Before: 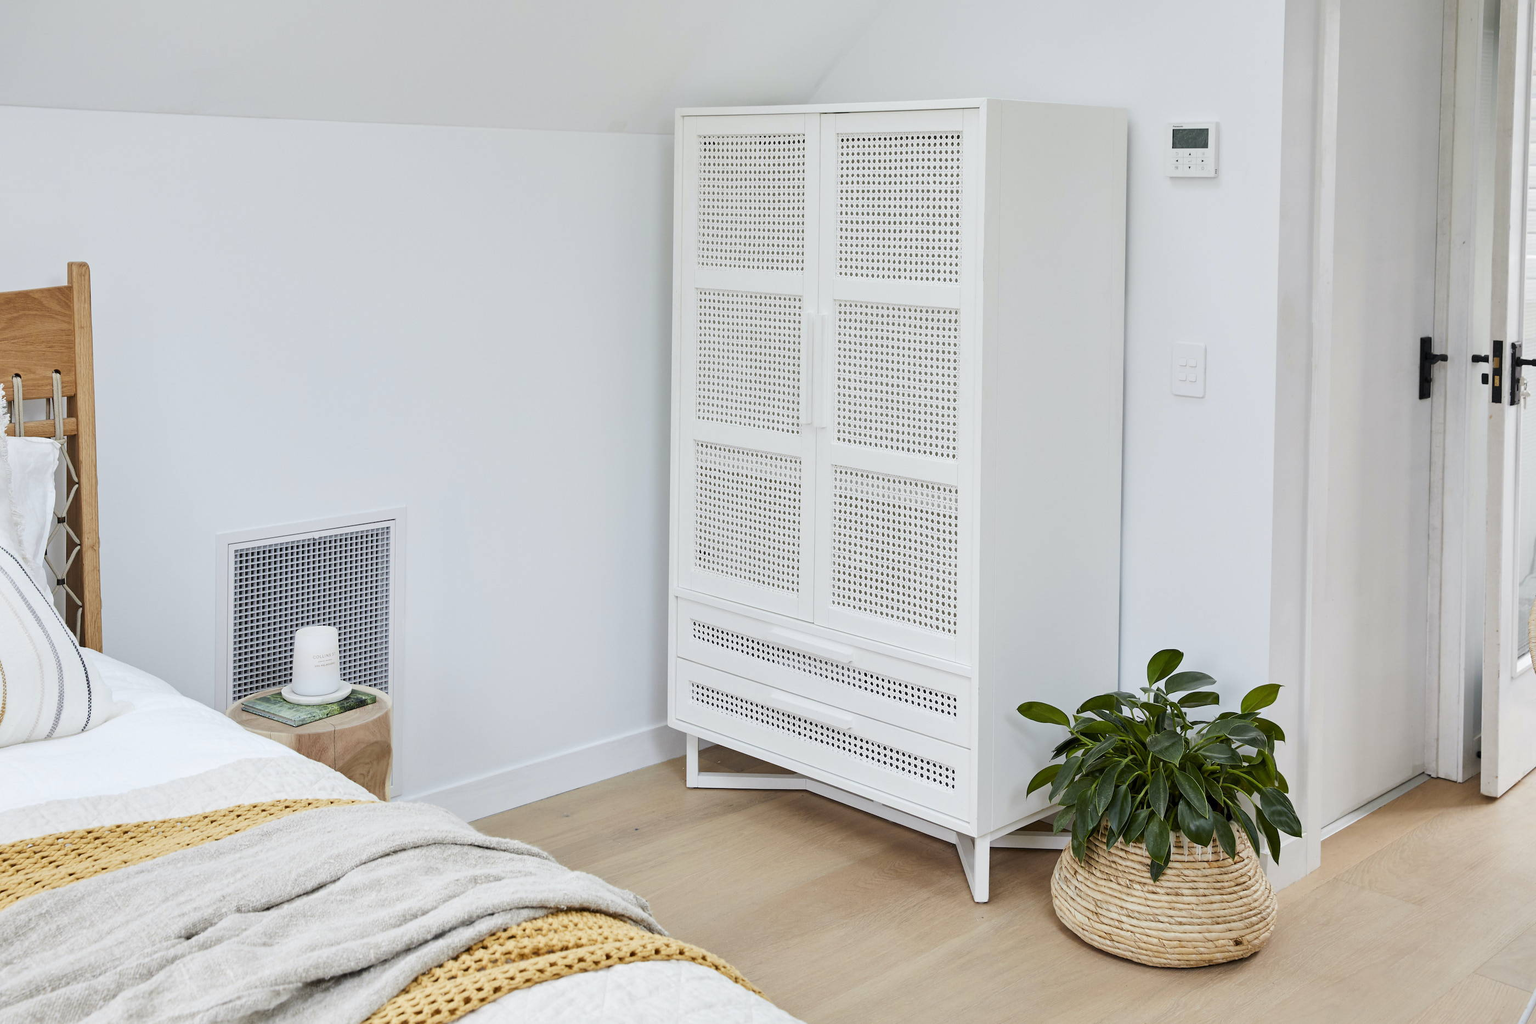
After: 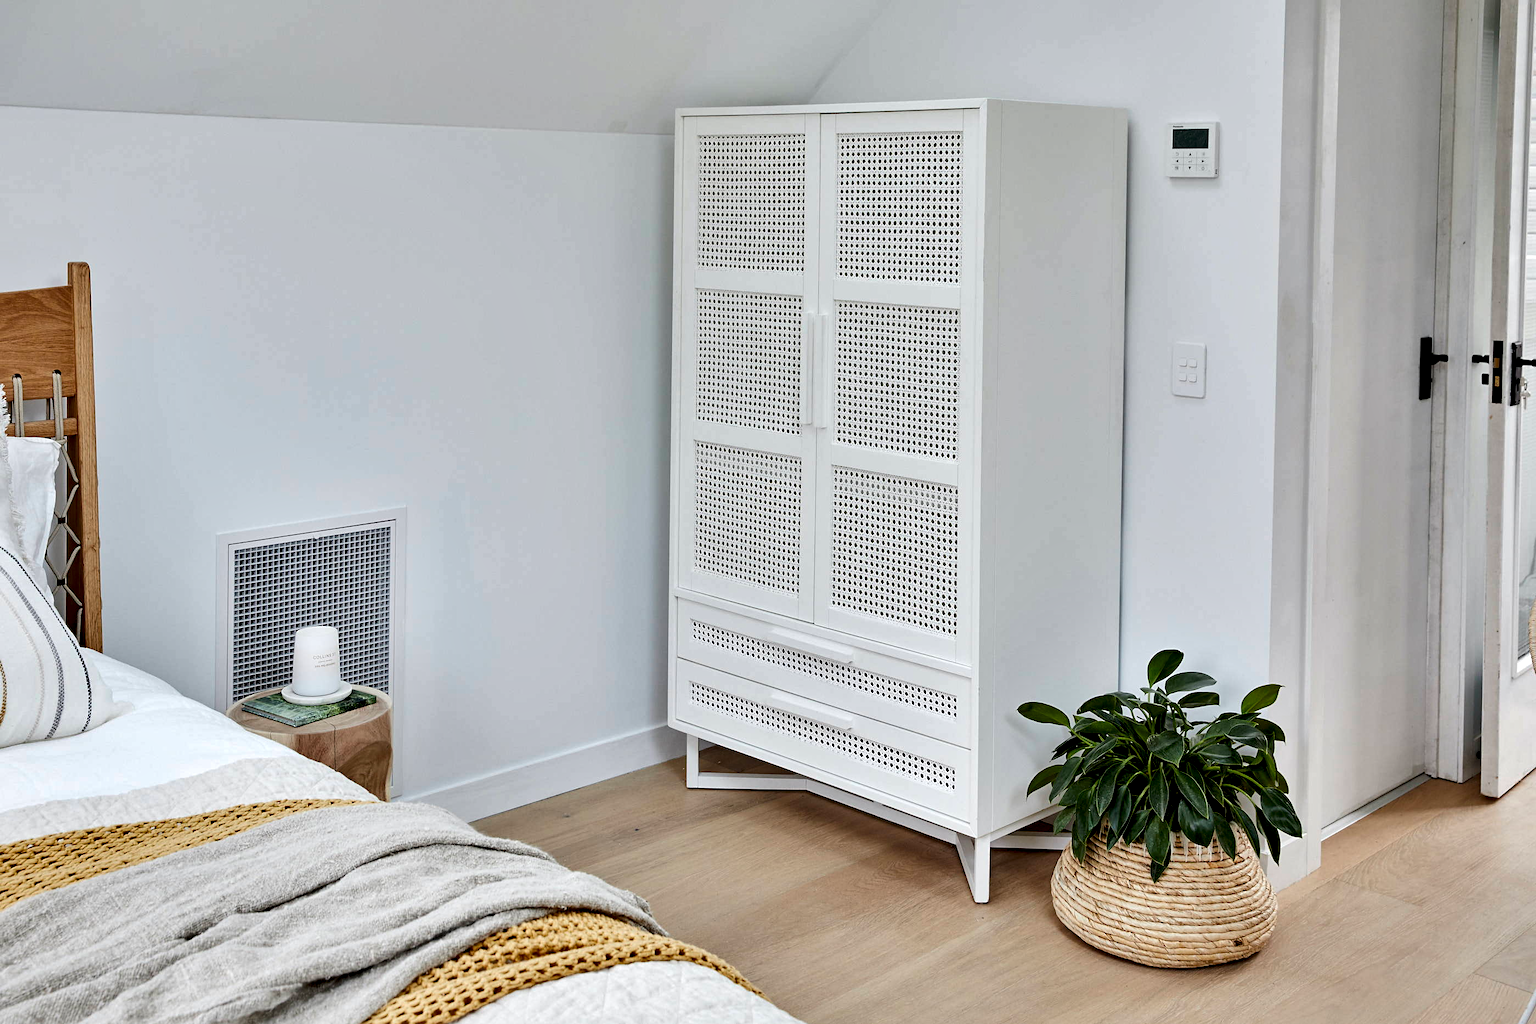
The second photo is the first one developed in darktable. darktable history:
shadows and highlights: shadows 25.87, highlights -48.32, soften with gaussian
sharpen: amount 0.213
local contrast: highlights 151%, shadows 152%, detail 140%, midtone range 0.261
